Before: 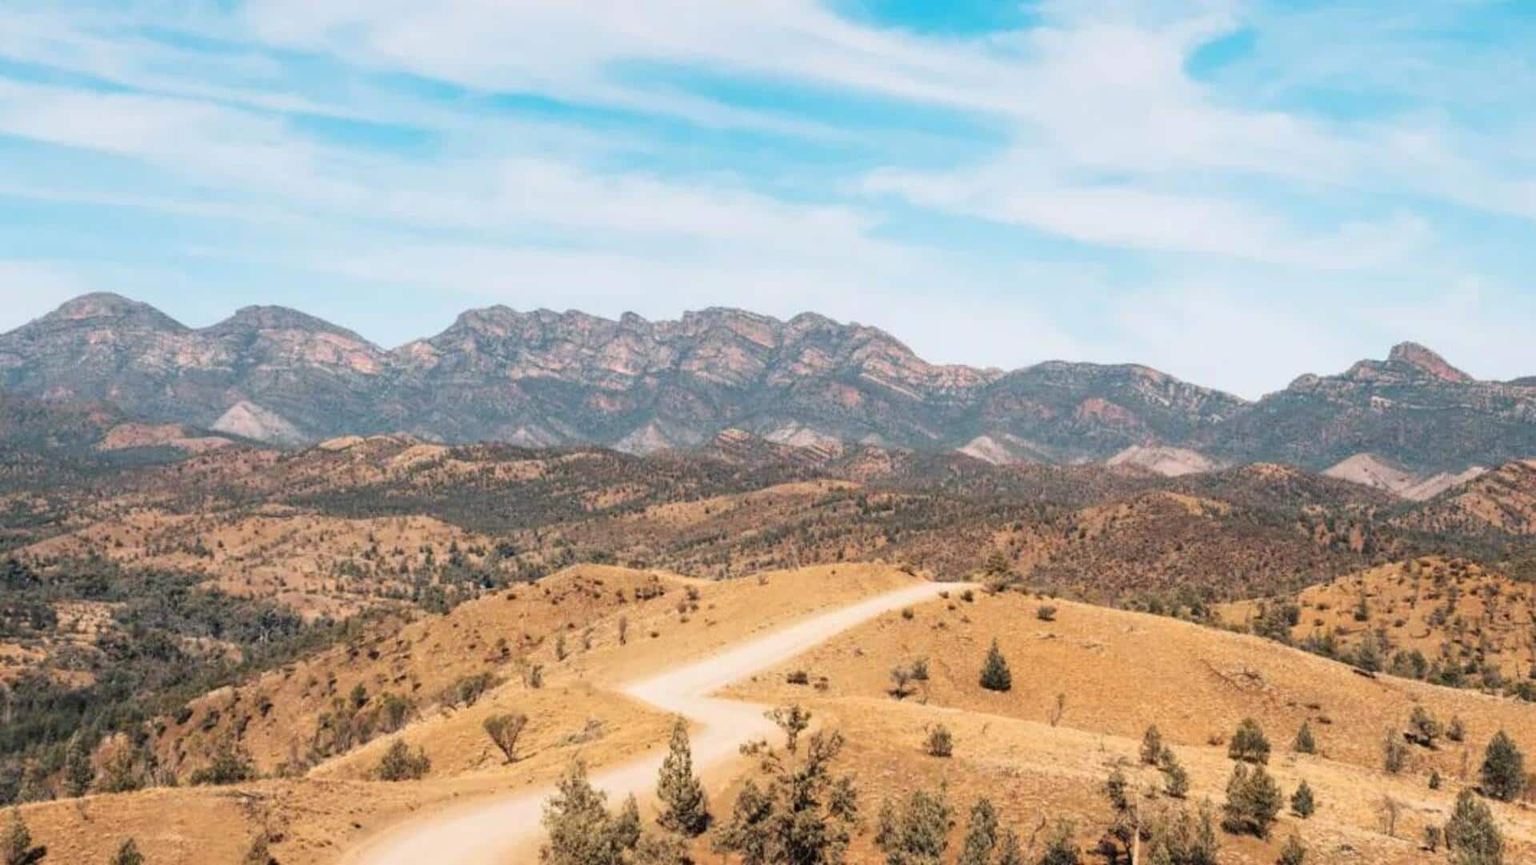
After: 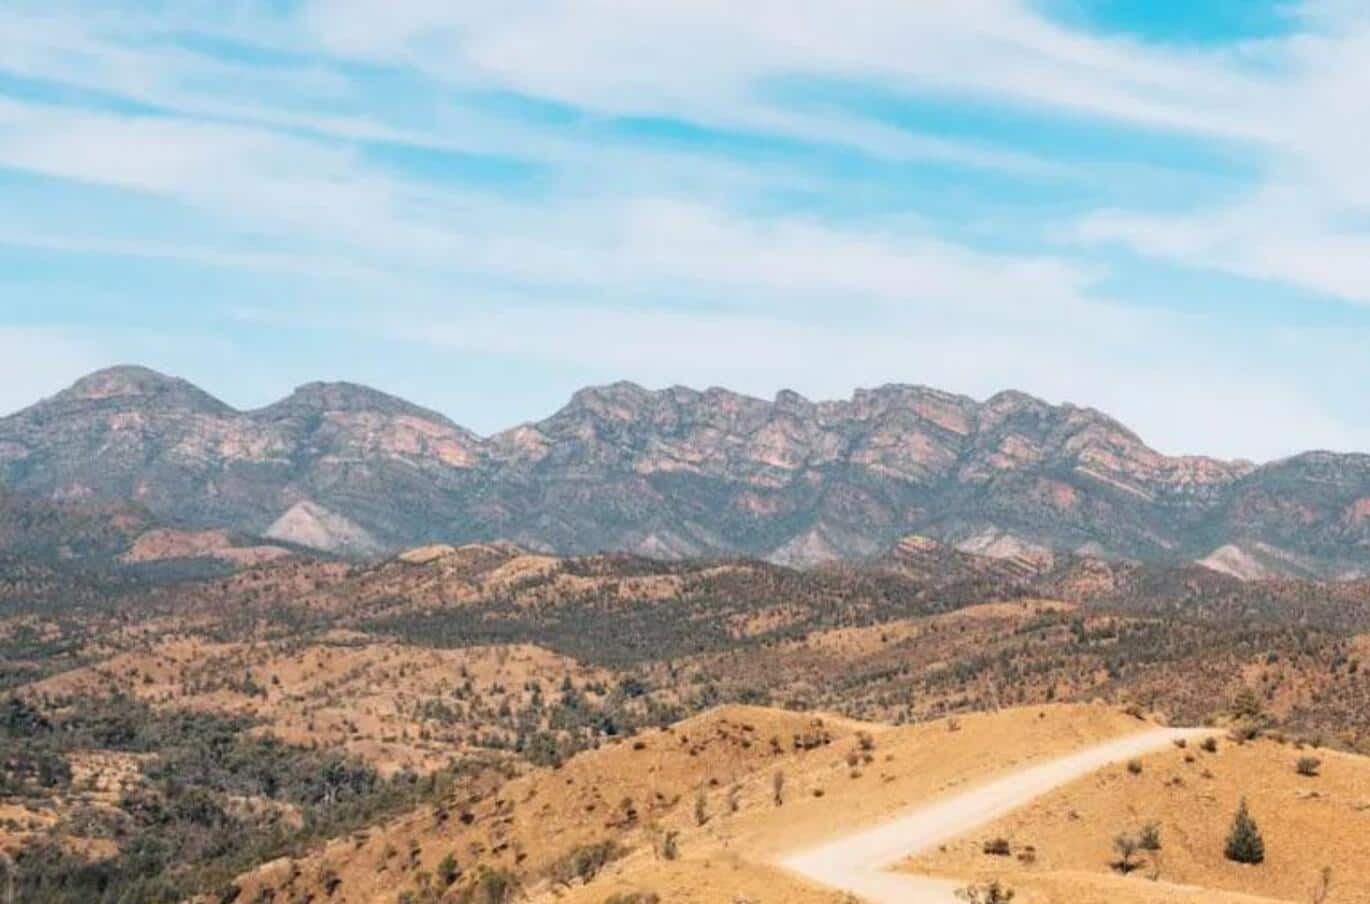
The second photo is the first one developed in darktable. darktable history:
crop: right 28.608%, bottom 16.299%
